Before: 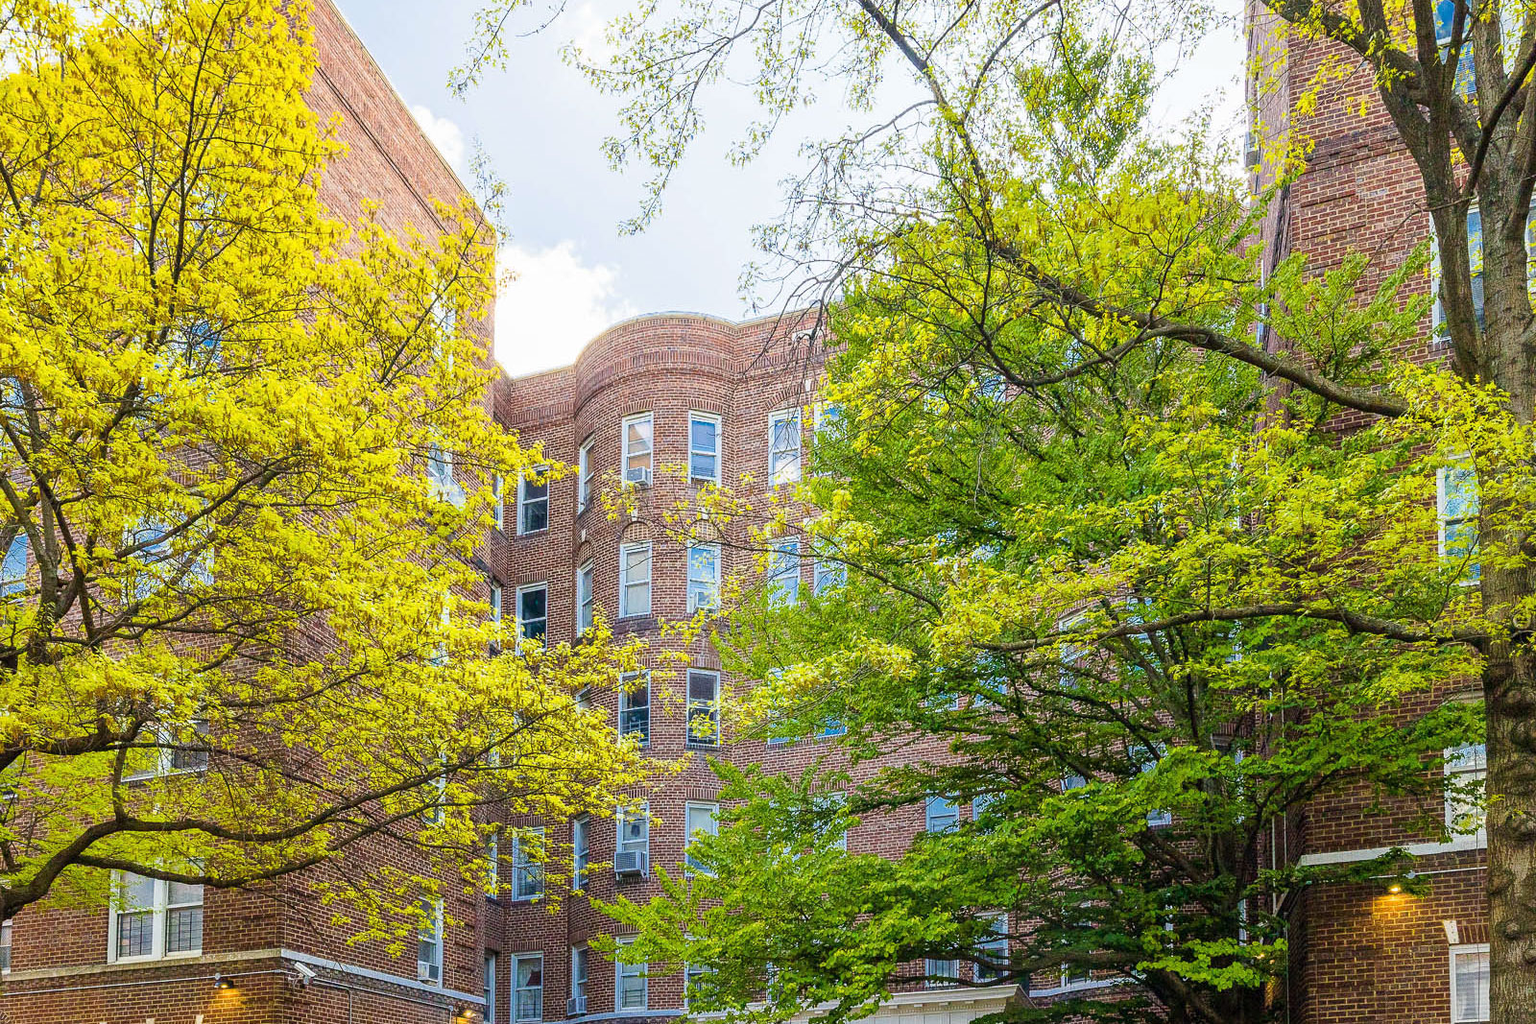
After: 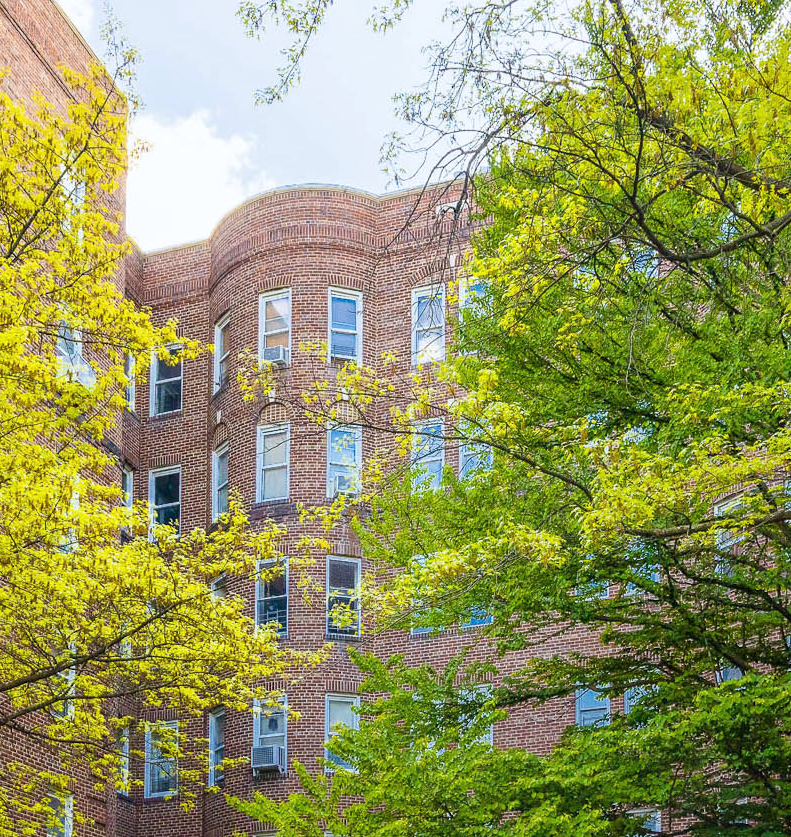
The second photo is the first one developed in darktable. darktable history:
tone equalizer: on, module defaults
white balance: red 0.988, blue 1.017
crop and rotate: angle 0.02°, left 24.353%, top 13.219%, right 26.156%, bottom 8.224%
